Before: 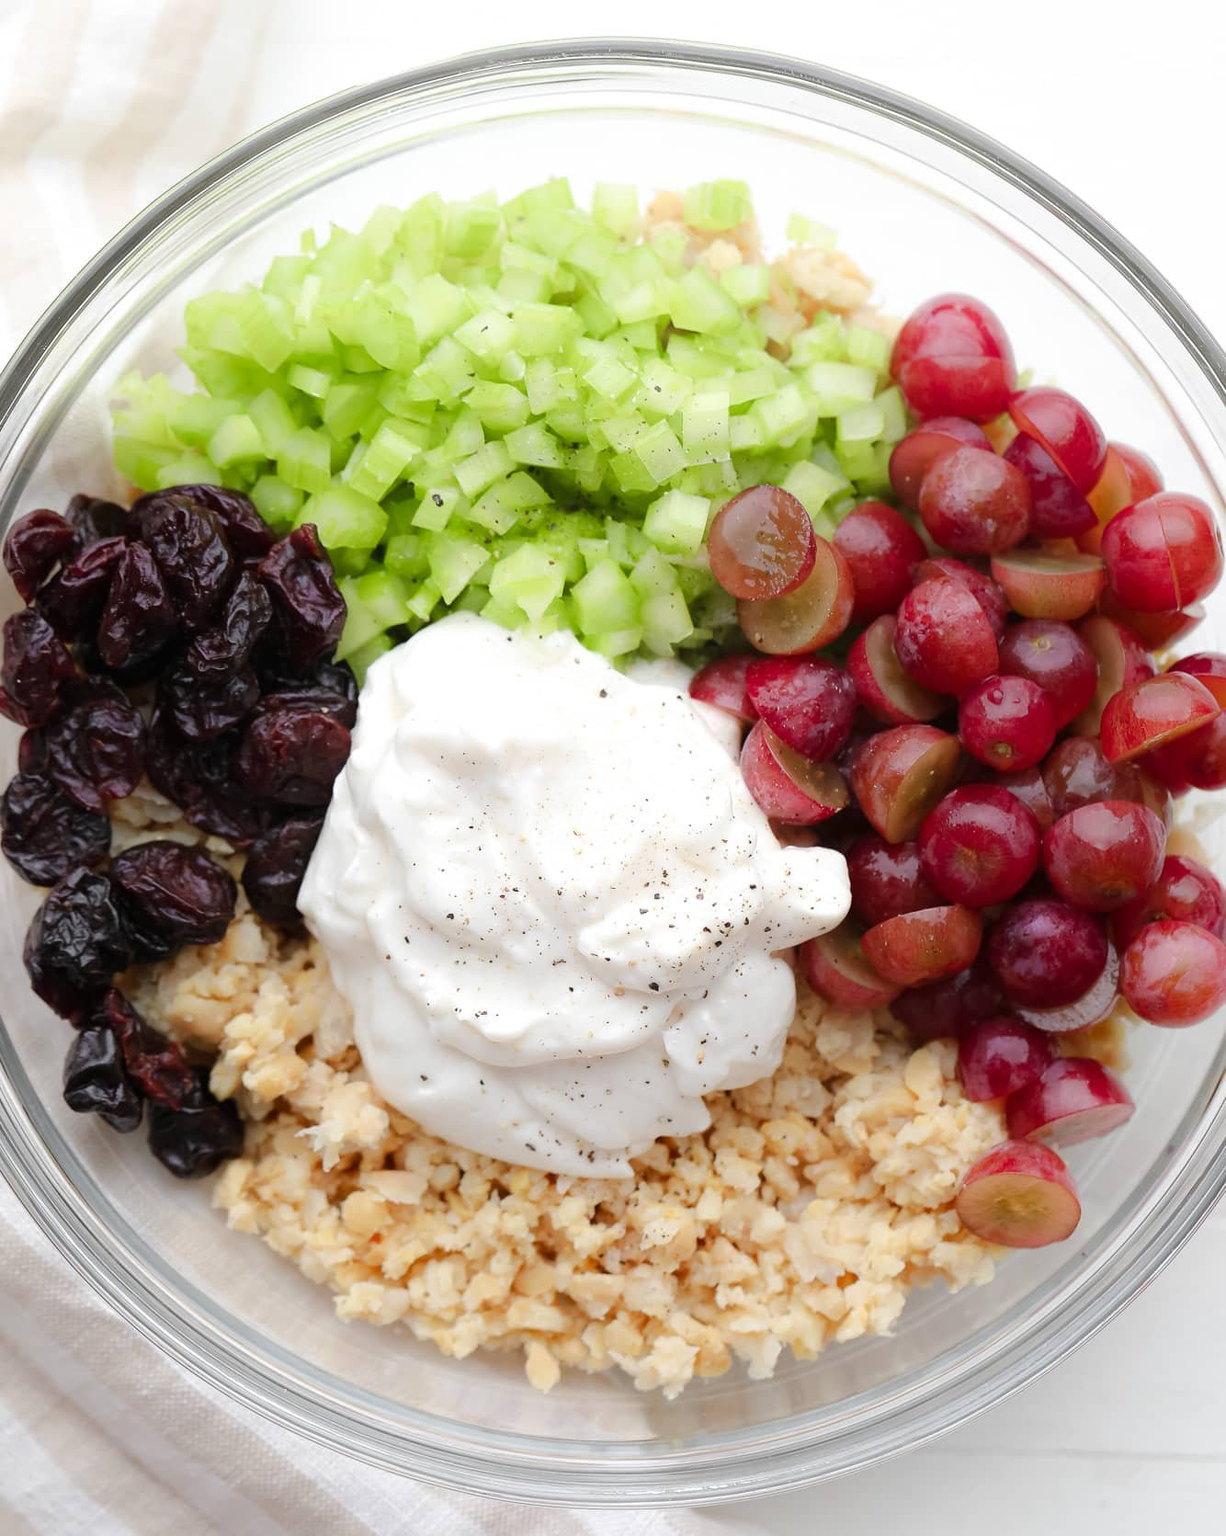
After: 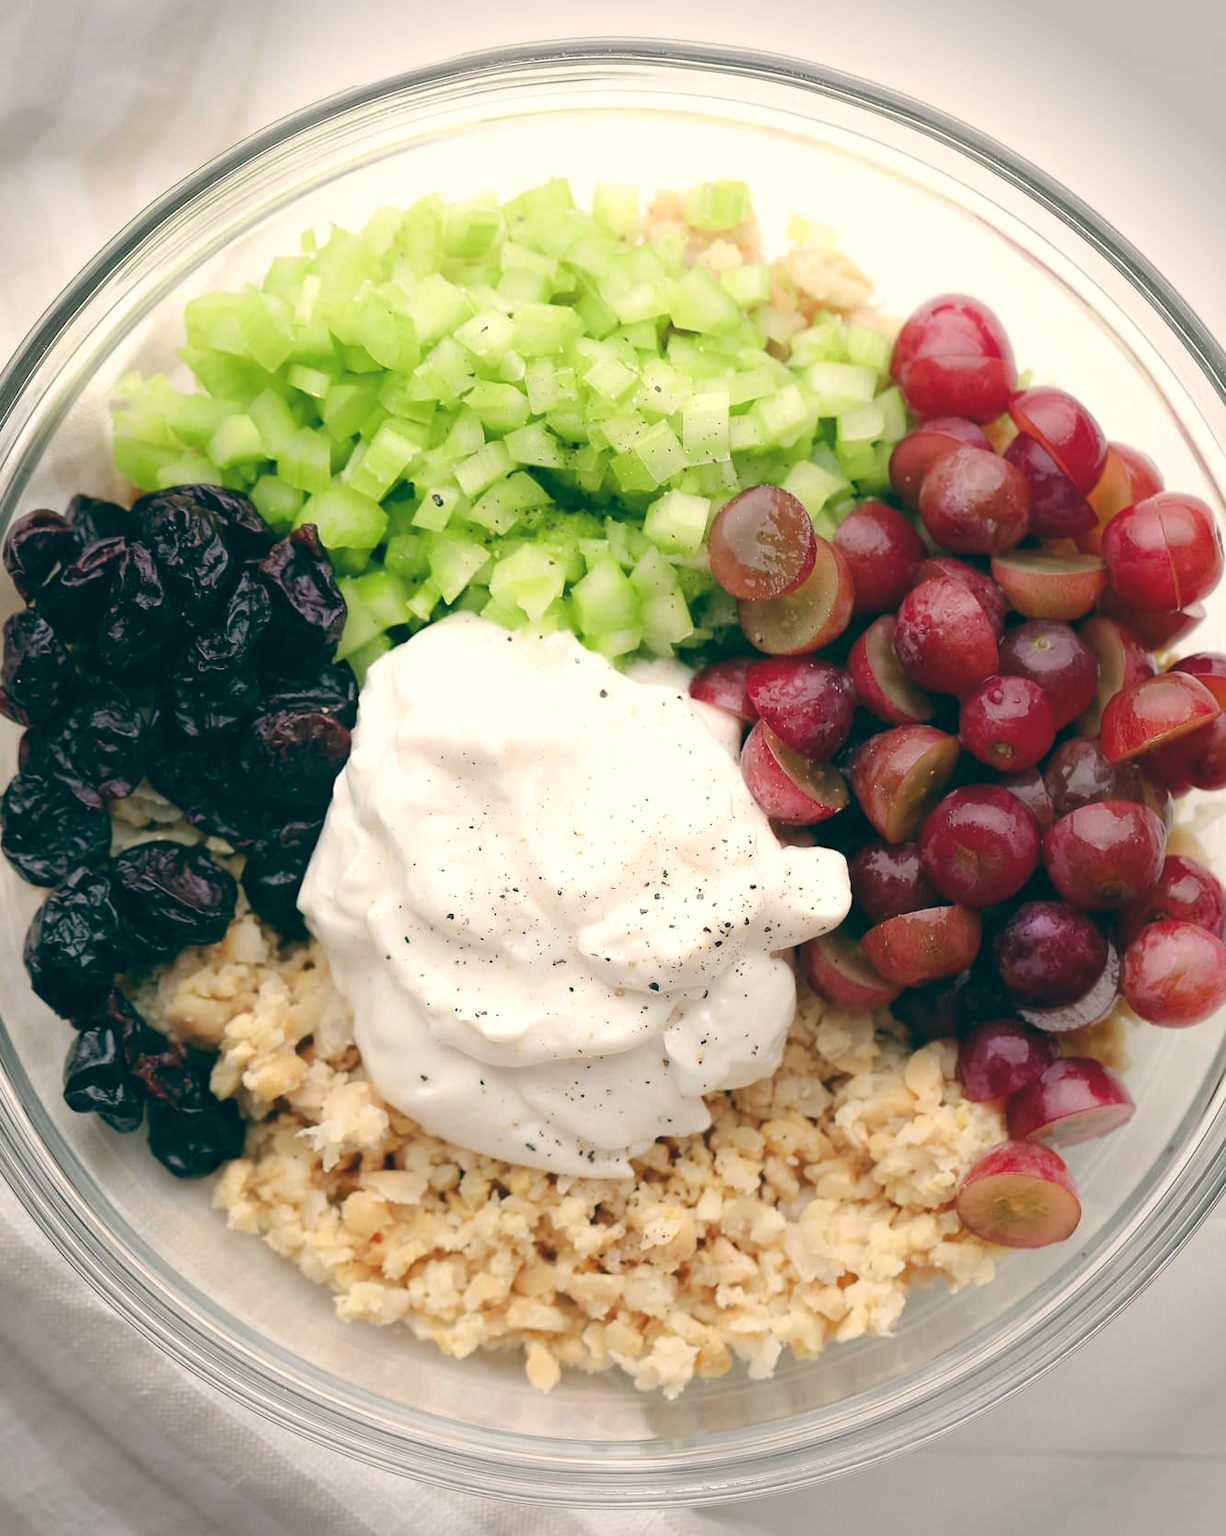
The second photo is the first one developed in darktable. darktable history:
vignetting: fall-off start 88.03%, fall-off radius 24.9%
color balance: lift [1.005, 0.99, 1.007, 1.01], gamma [1, 0.979, 1.011, 1.021], gain [0.923, 1.098, 1.025, 0.902], input saturation 90.45%, contrast 7.73%, output saturation 105.91%
